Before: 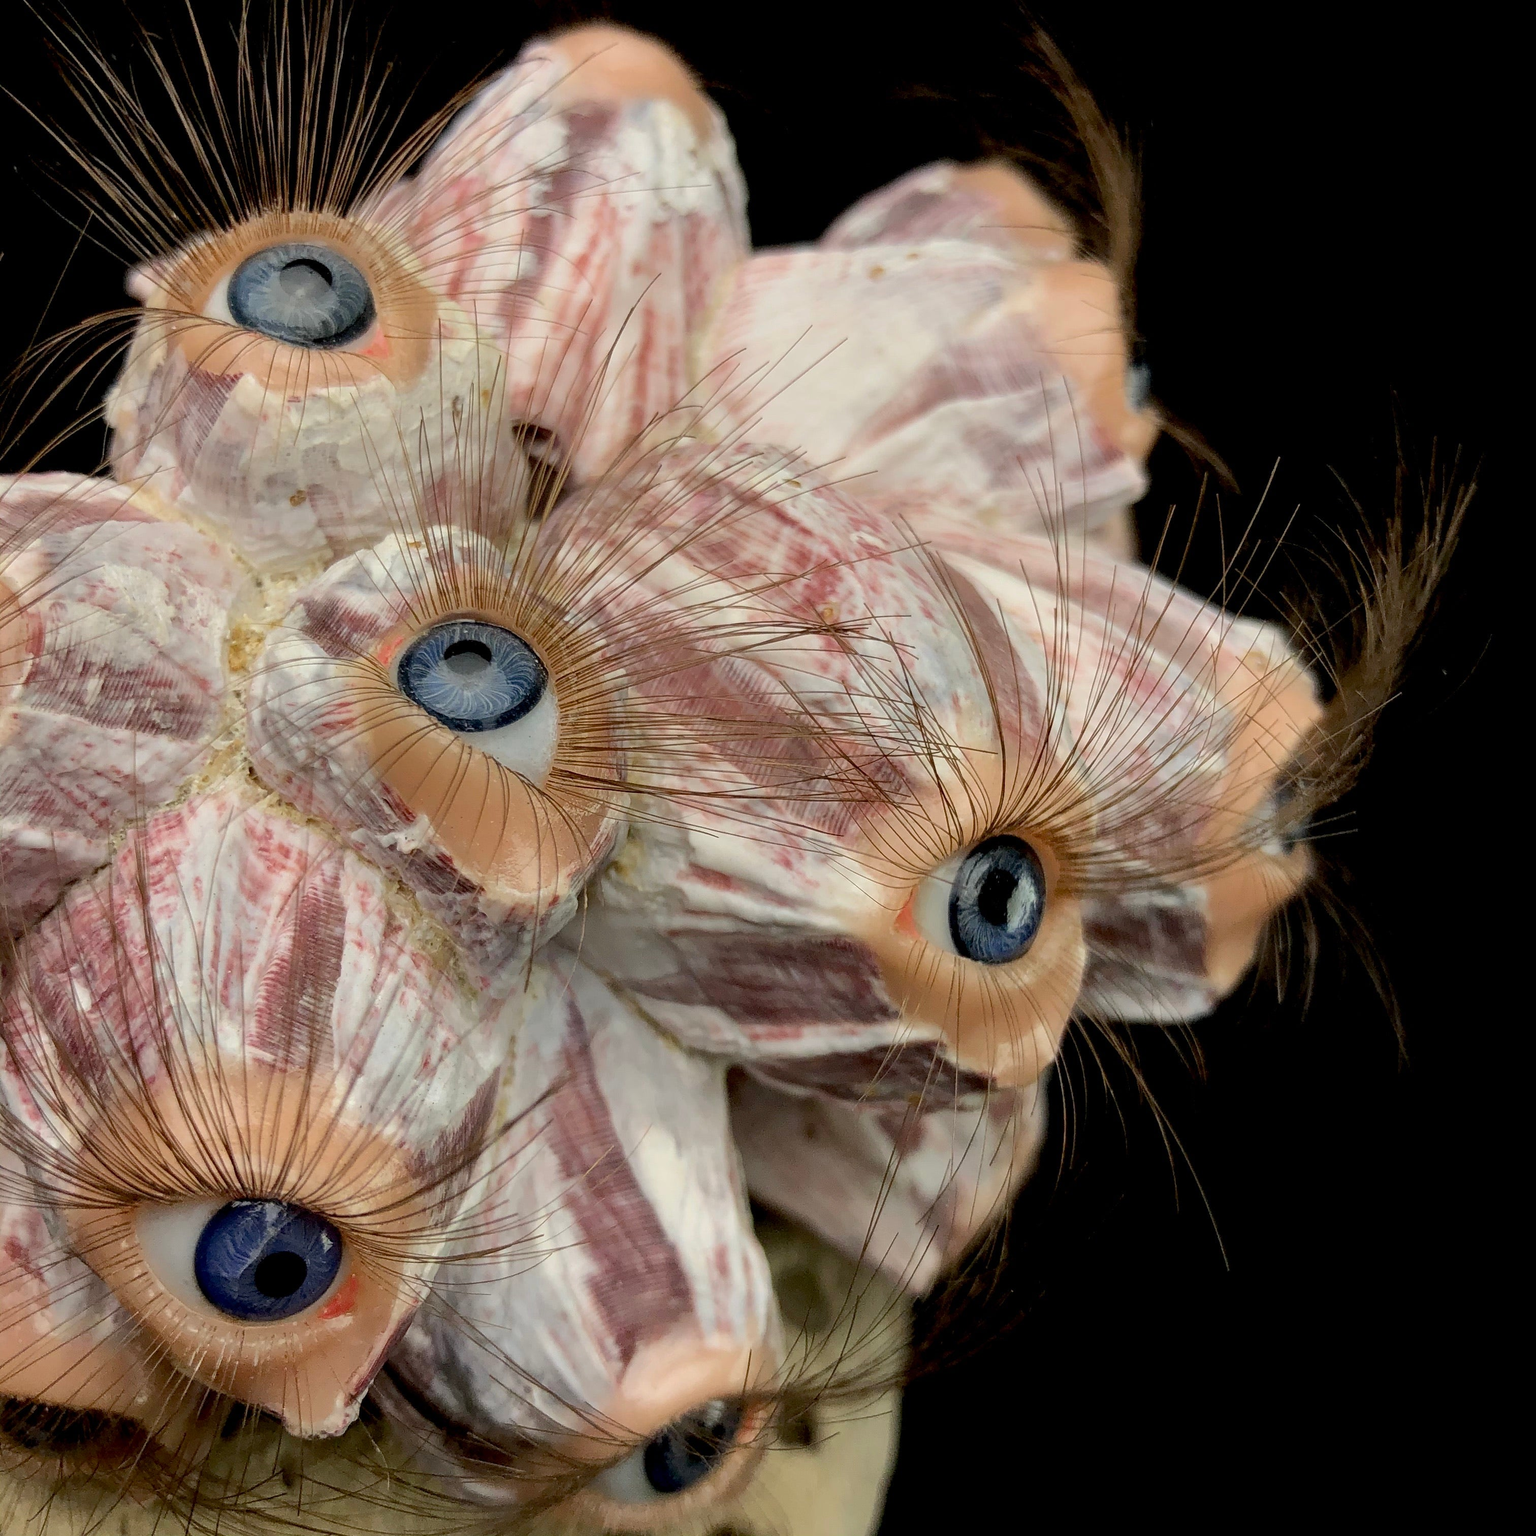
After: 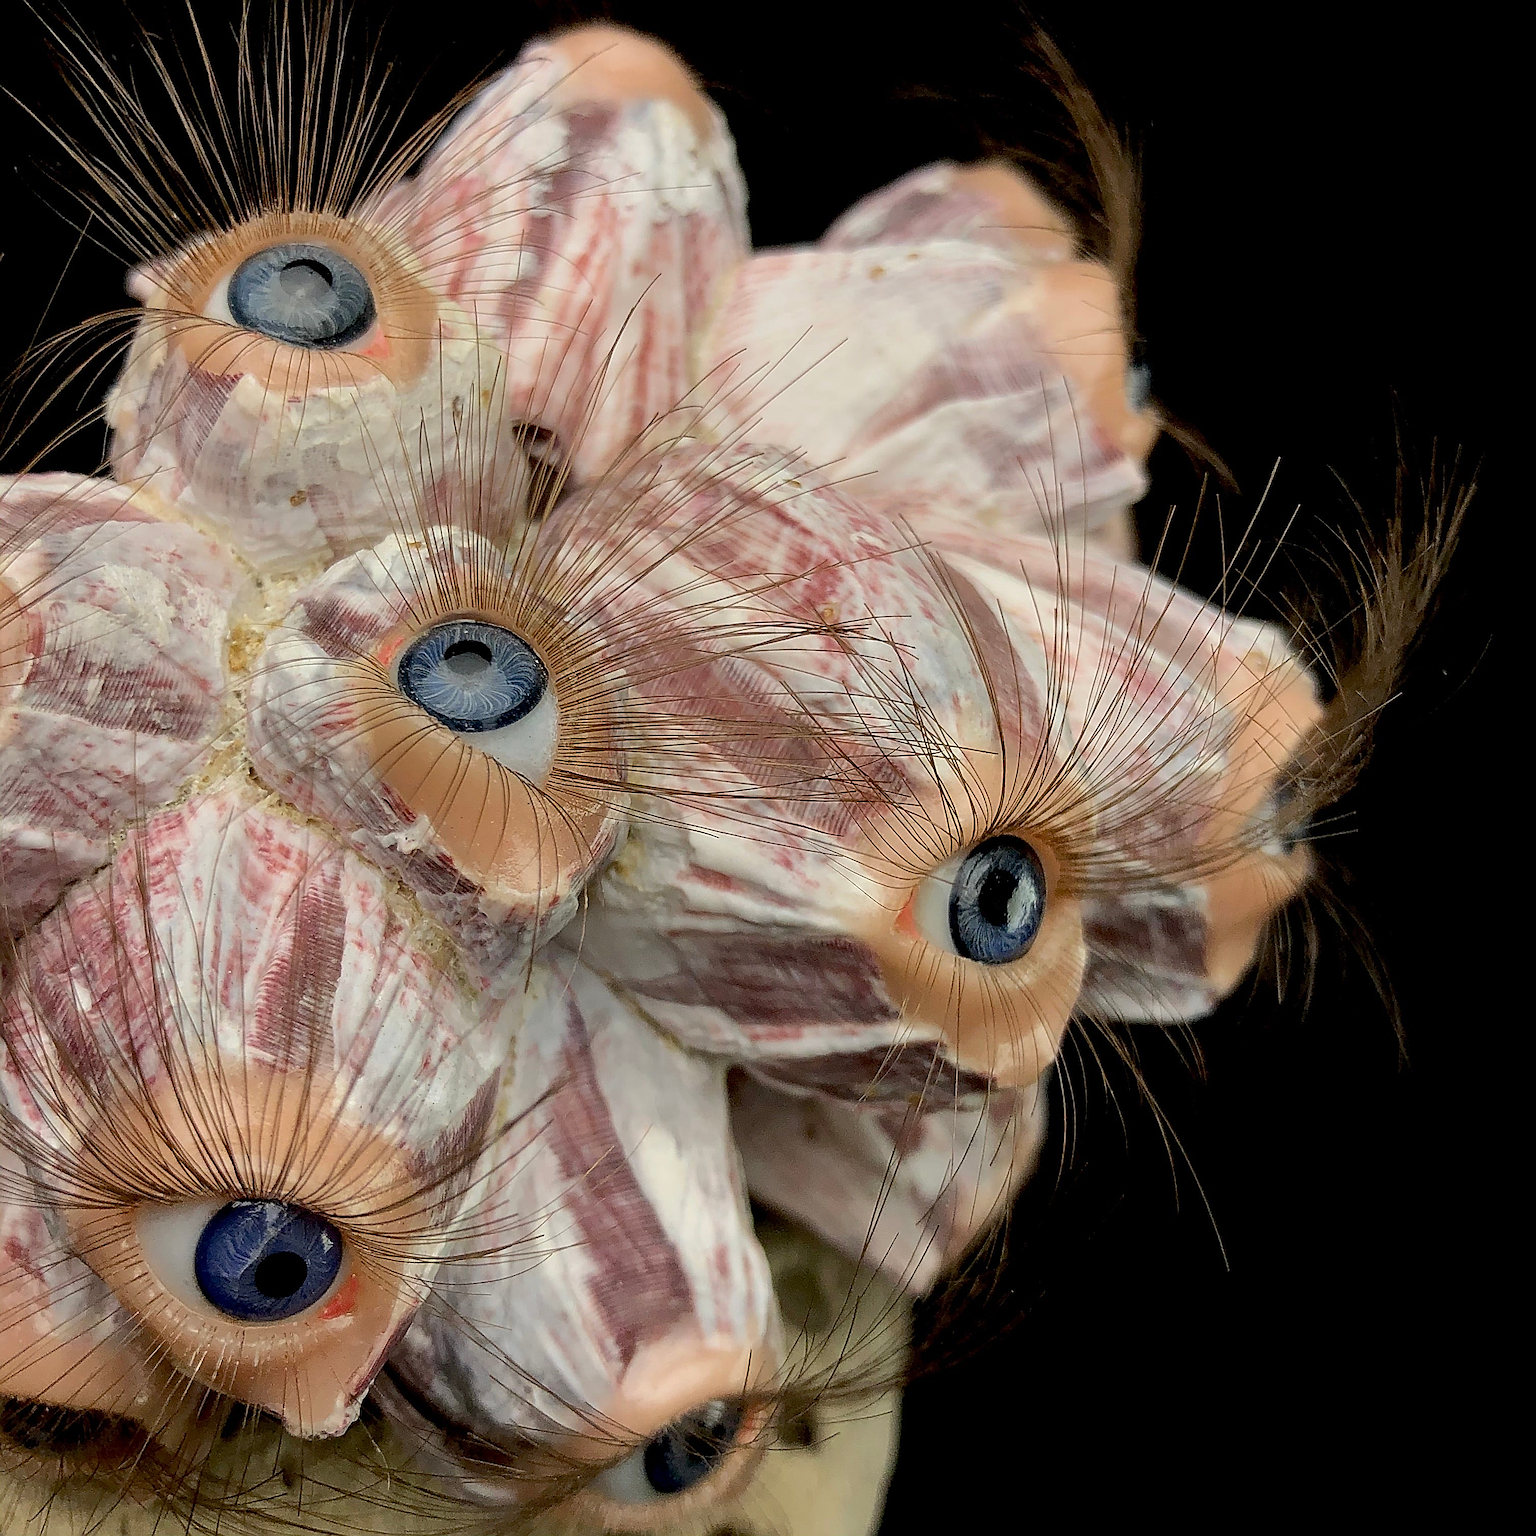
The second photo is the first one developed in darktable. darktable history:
white balance: emerald 1
sharpen: amount 1
exposure: compensate highlight preservation false
